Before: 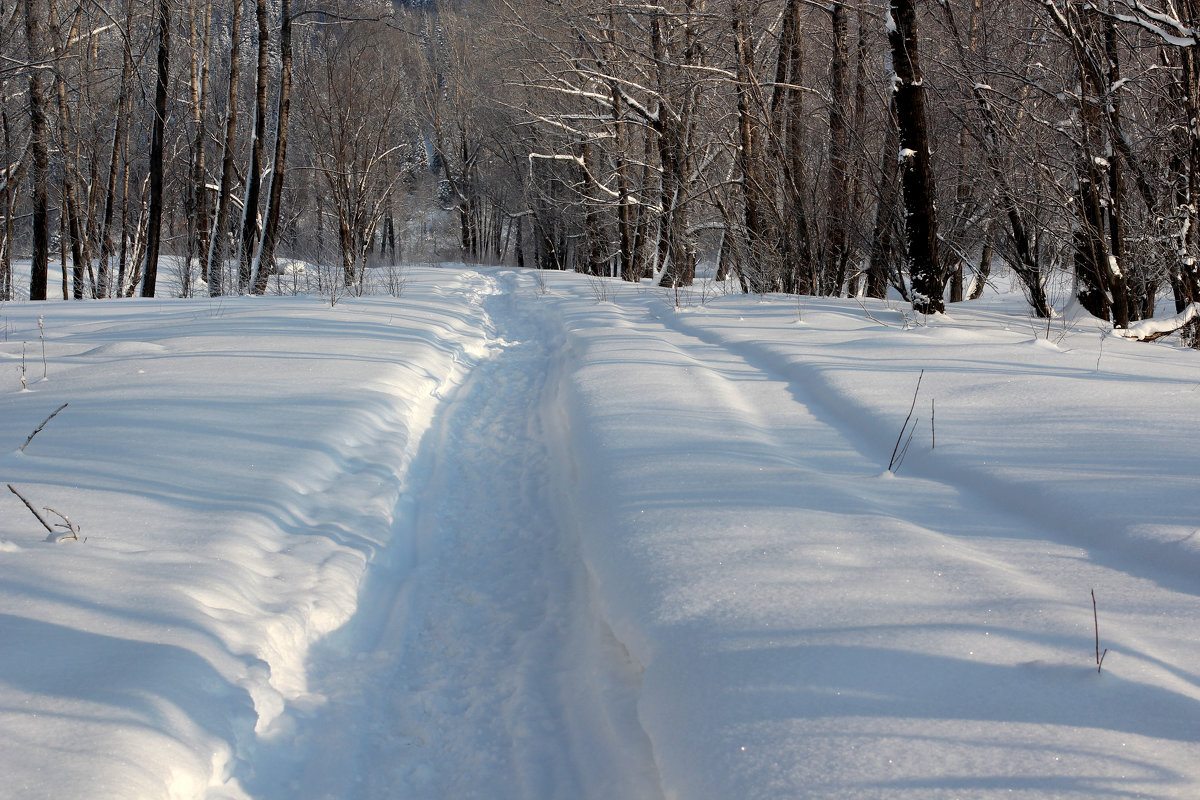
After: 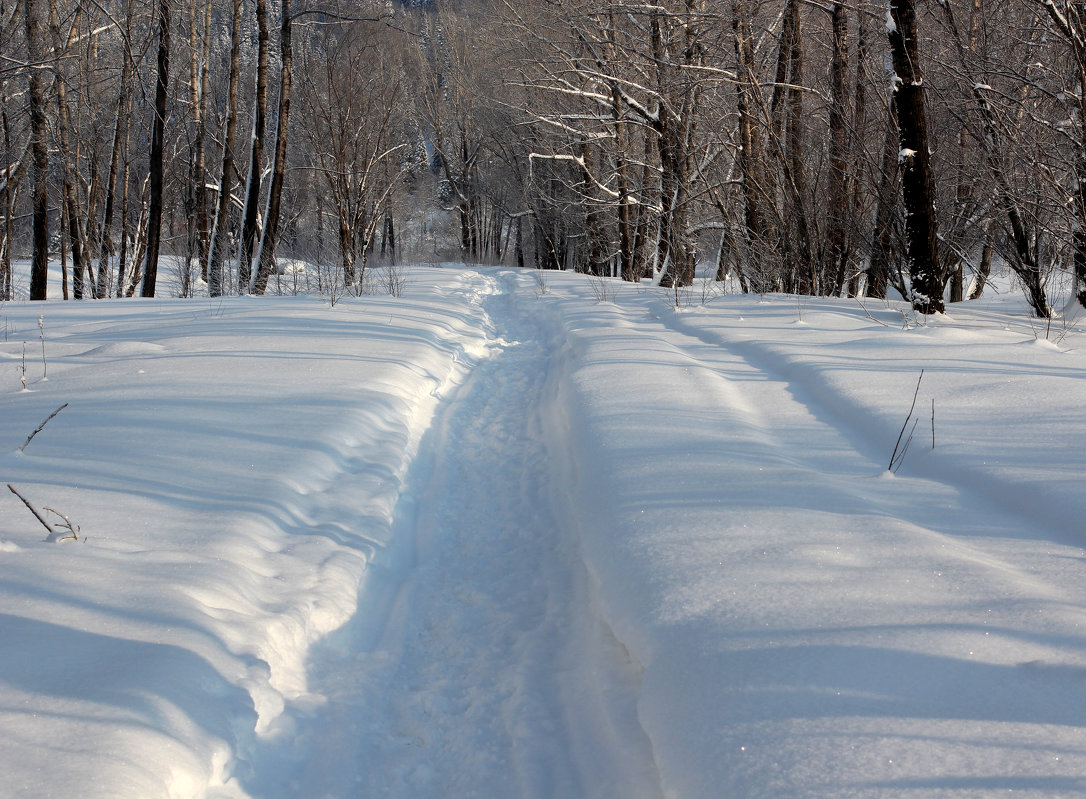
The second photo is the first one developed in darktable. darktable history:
crop: right 9.483%, bottom 0.048%
